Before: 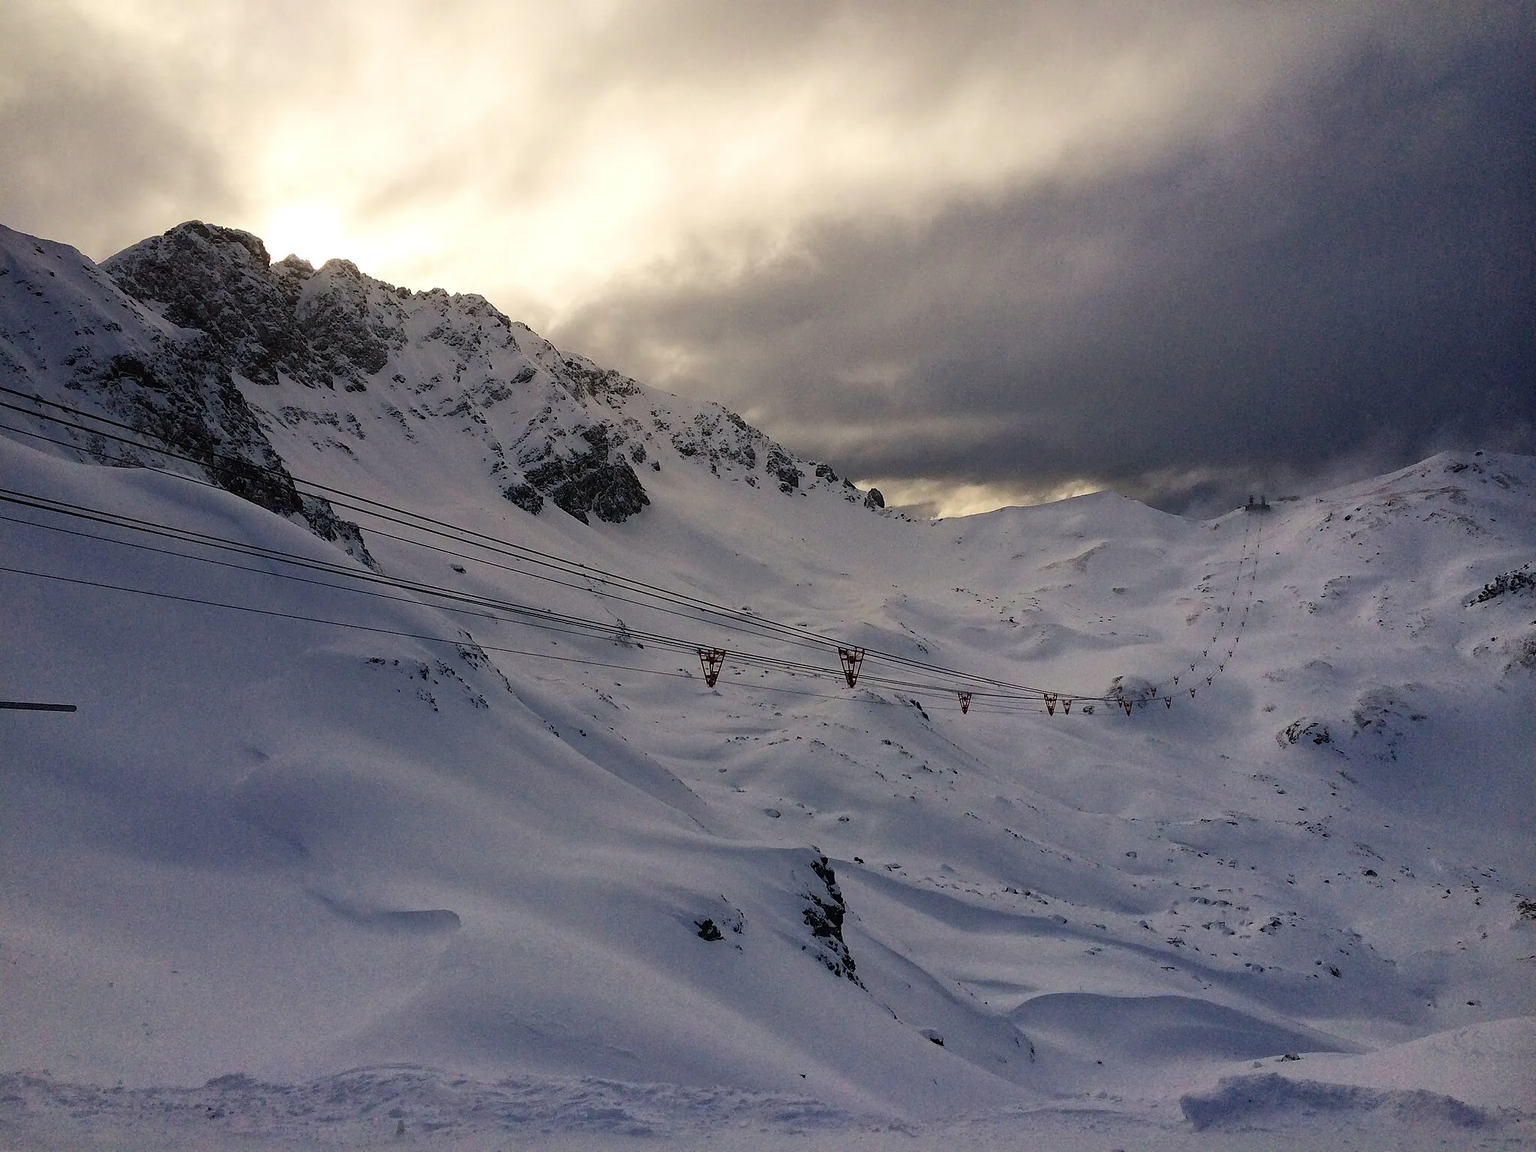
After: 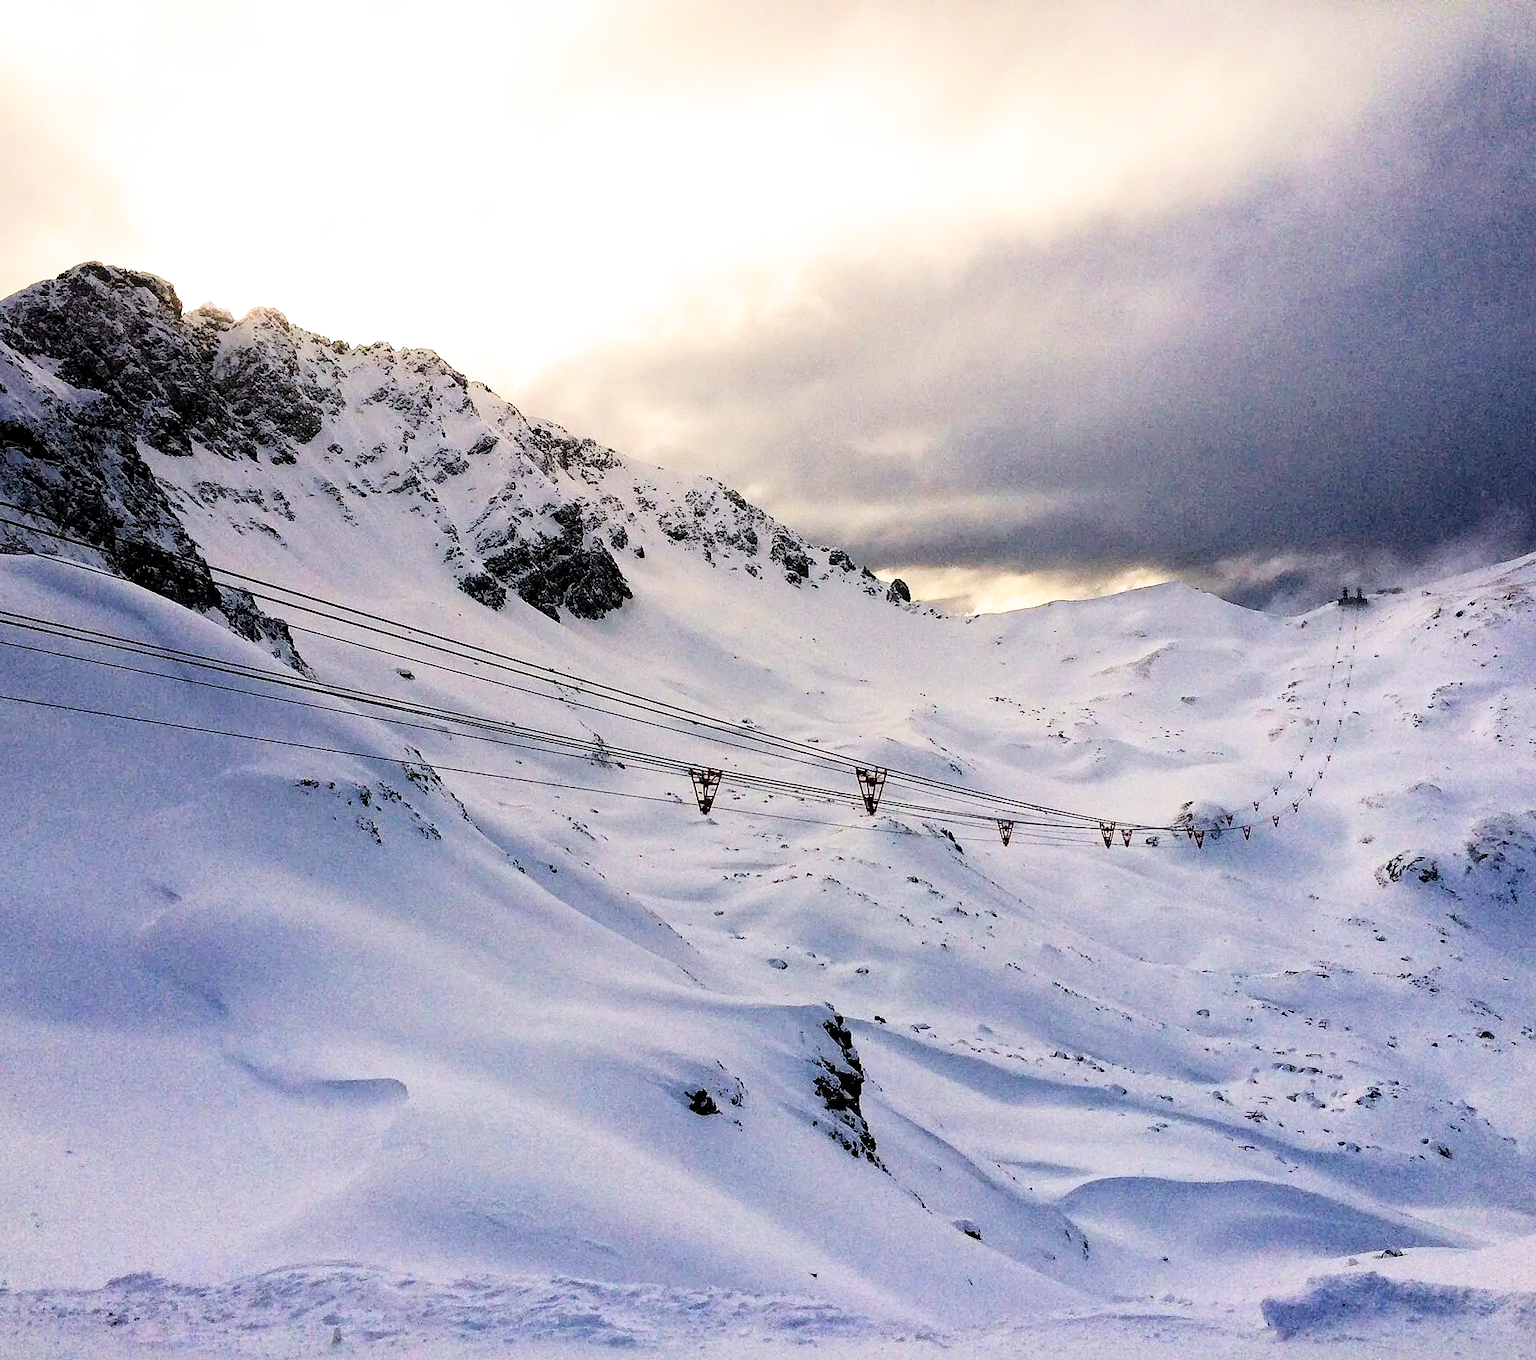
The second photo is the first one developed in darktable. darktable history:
exposure: black level correction 0.001, exposure 1.3 EV, compensate highlight preservation false
filmic rgb: black relative exposure -5 EV, white relative exposure 3.5 EV, hardness 3.19, contrast 1.2, highlights saturation mix -50%
crop: left 7.598%, right 7.873%
contrast brightness saturation: contrast 0.16, saturation 0.32
